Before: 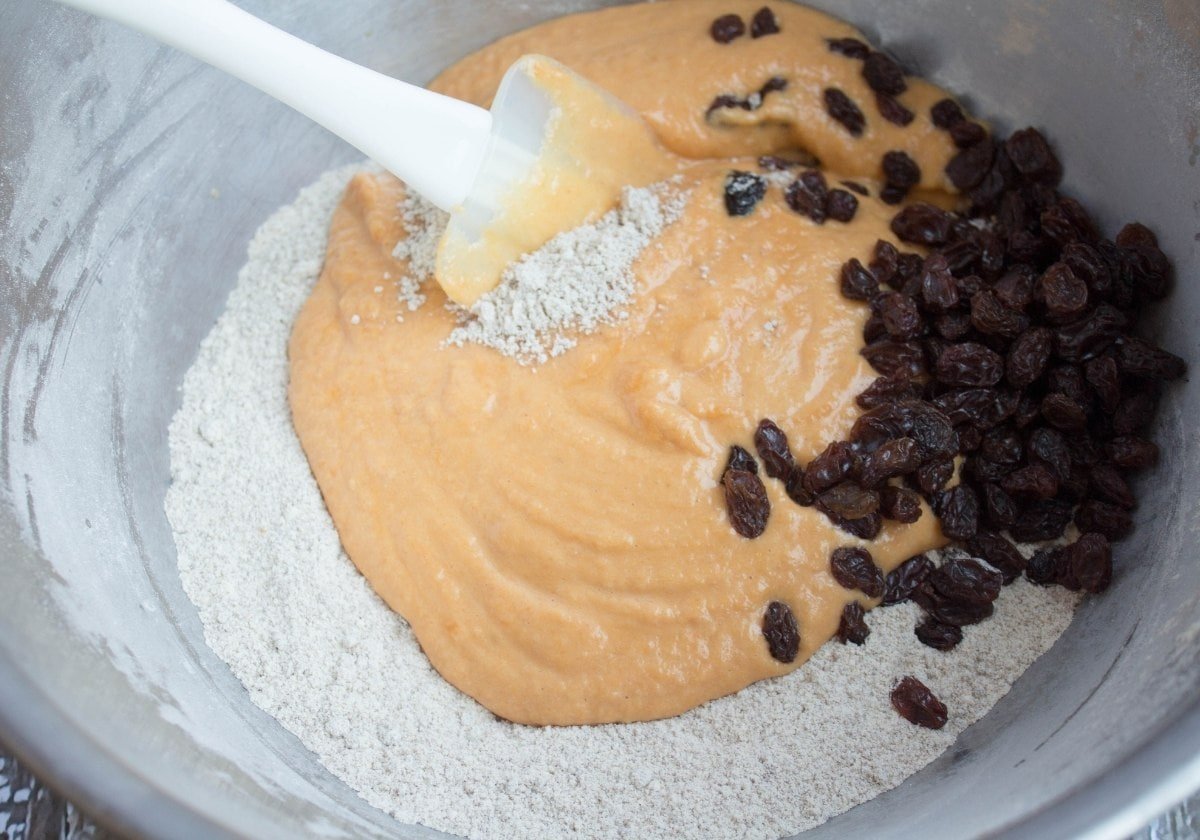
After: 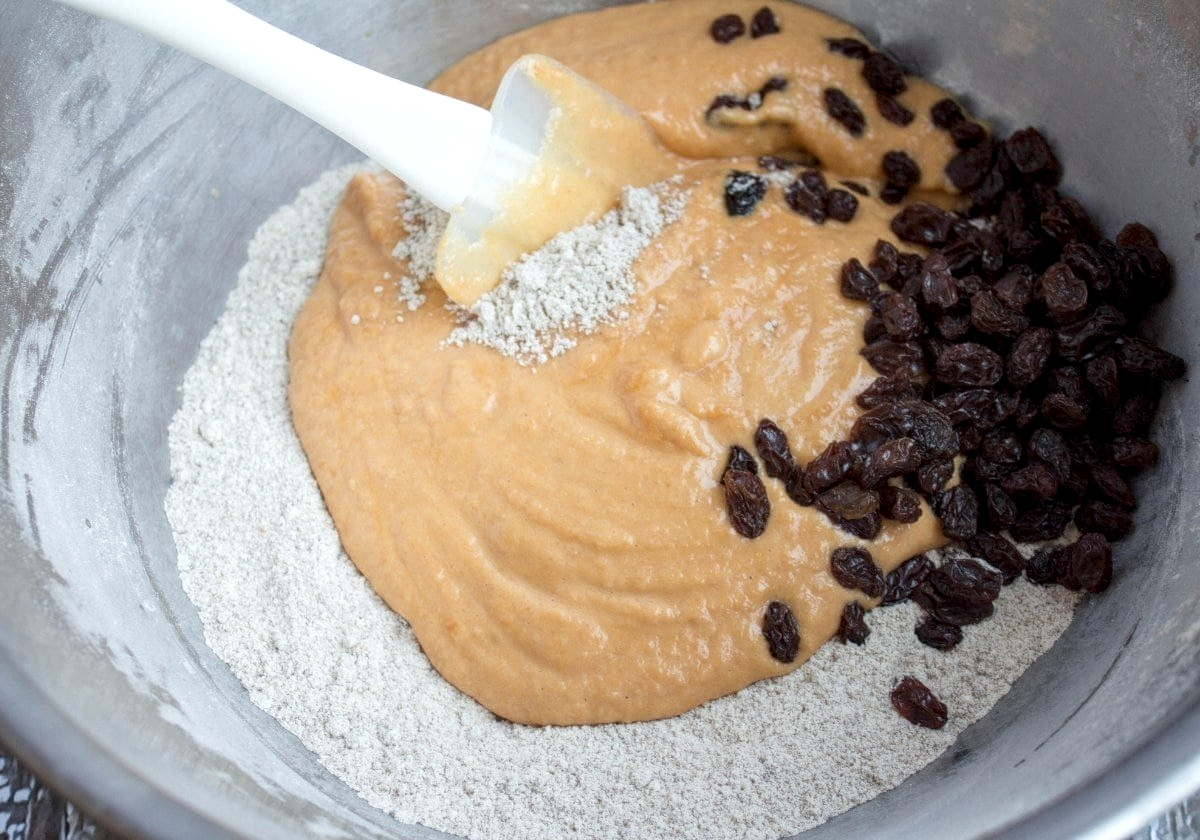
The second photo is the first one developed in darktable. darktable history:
local contrast: highlights 61%, detail 143%, midtone range 0.432
